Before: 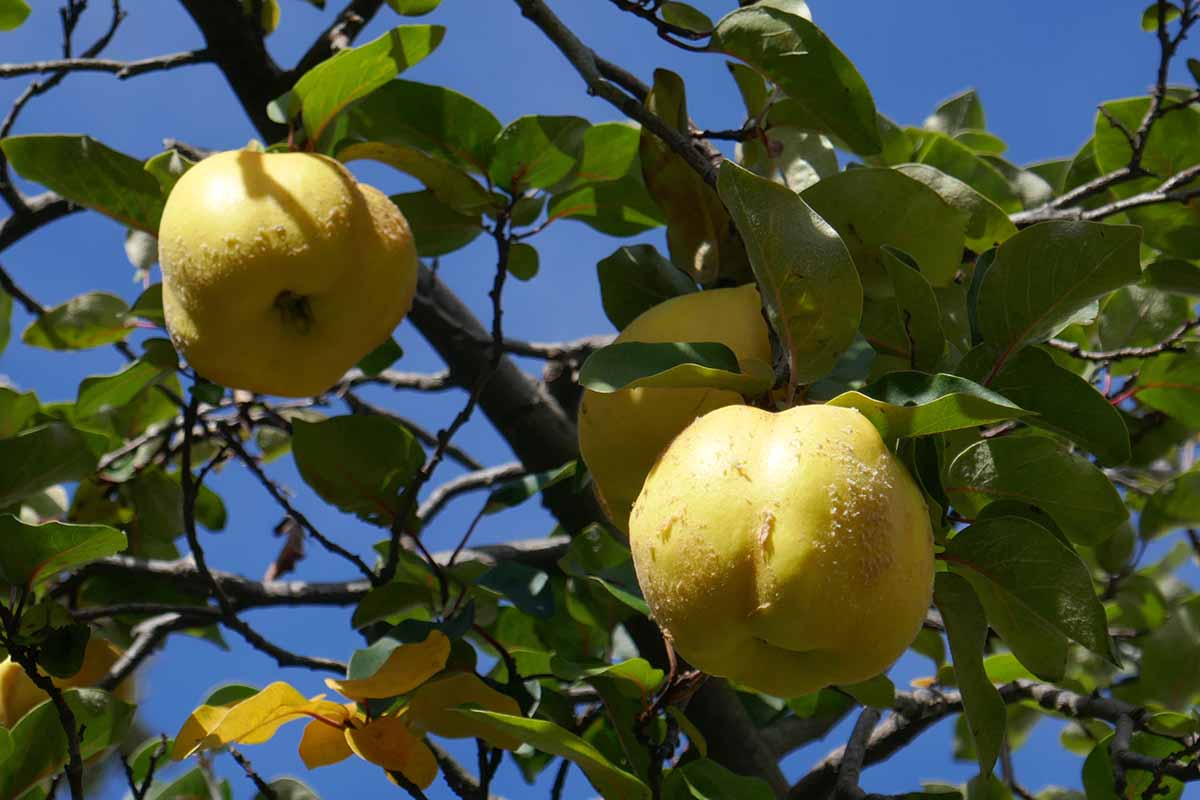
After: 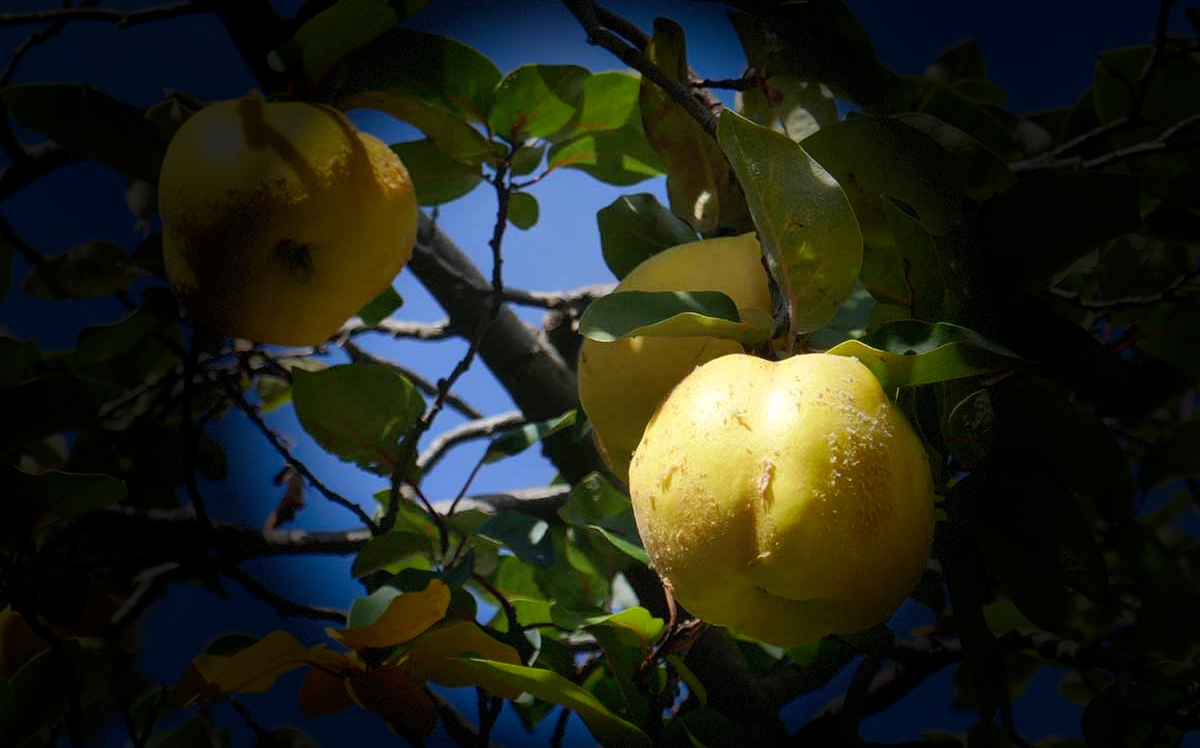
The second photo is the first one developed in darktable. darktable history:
shadows and highlights: white point adjustment 0.864, soften with gaussian
crop and rotate: top 6.406%
vignetting: fall-off start 31.23%, fall-off radius 35.28%, brightness -0.98, saturation 0.49, dithering 8-bit output, unbound false
